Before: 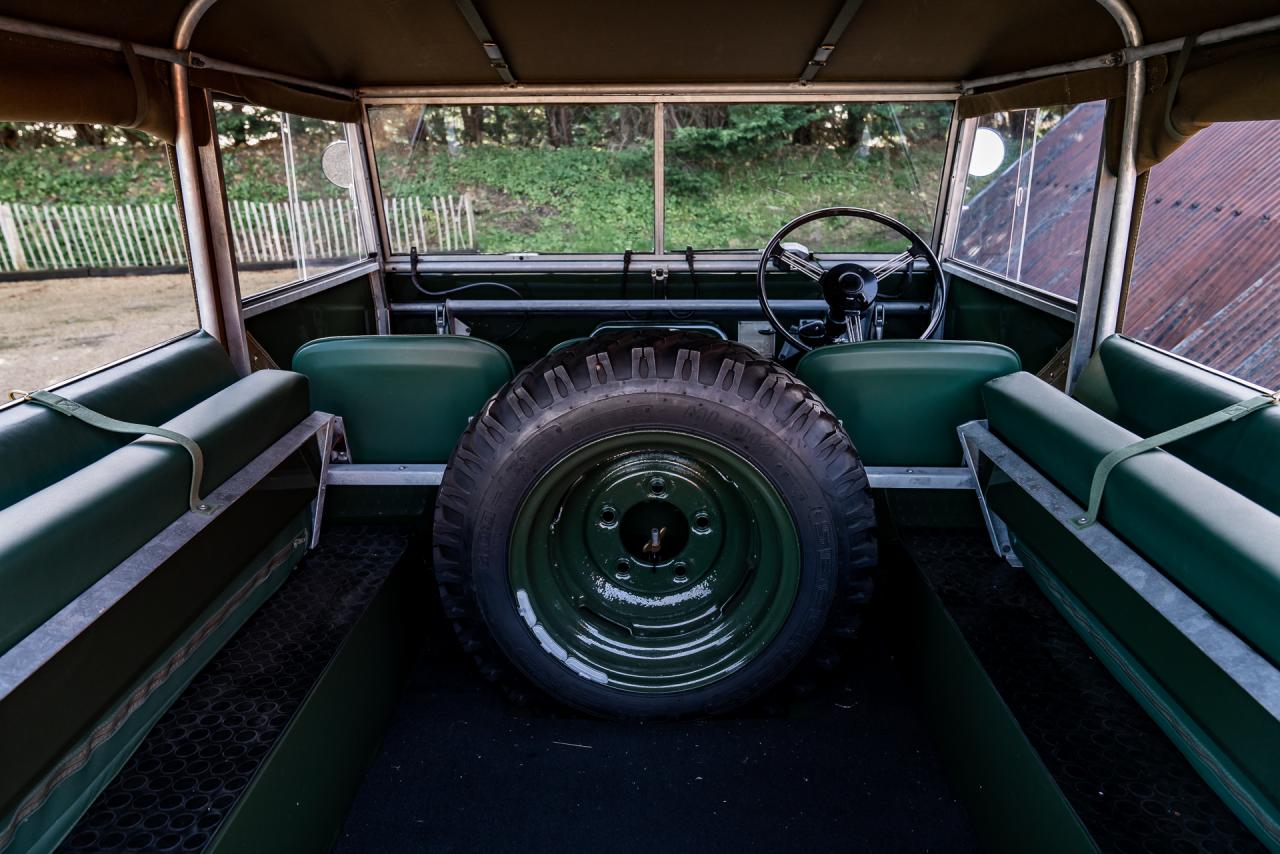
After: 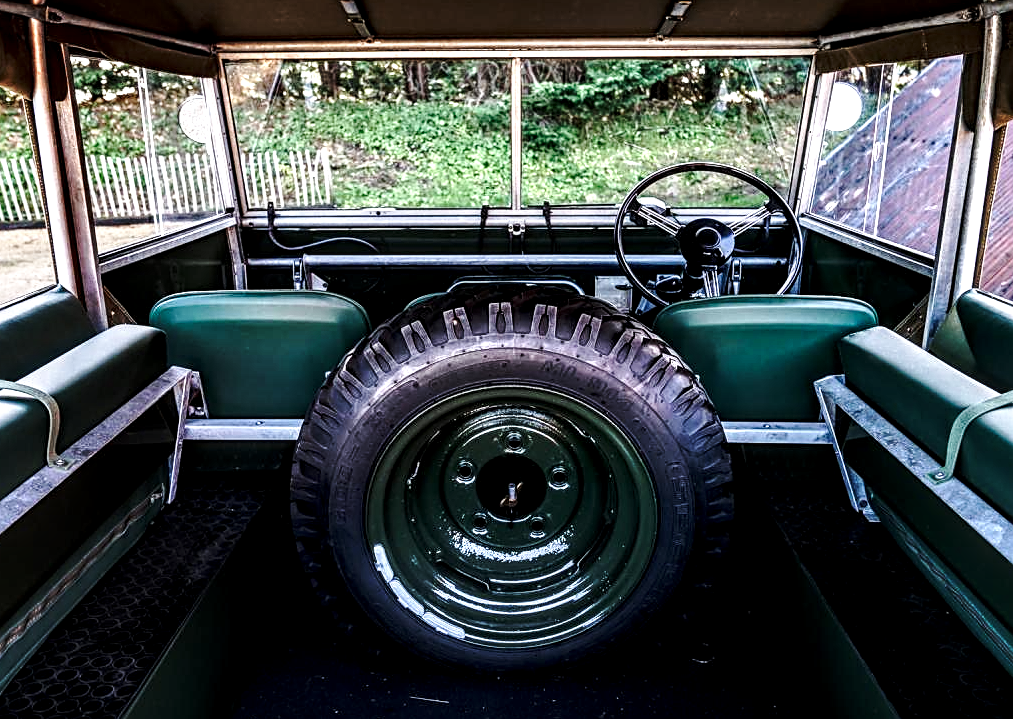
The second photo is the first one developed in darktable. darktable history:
local contrast: highlights 65%, shadows 54%, detail 169%, midtone range 0.514
white balance: red 0.988, blue 1.017
sharpen: on, module defaults
crop: left 11.225%, top 5.381%, right 9.565%, bottom 10.314%
base curve: curves: ch0 [(0, 0) (0.036, 0.037) (0.121, 0.228) (0.46, 0.76) (0.859, 0.983) (1, 1)], preserve colors none
